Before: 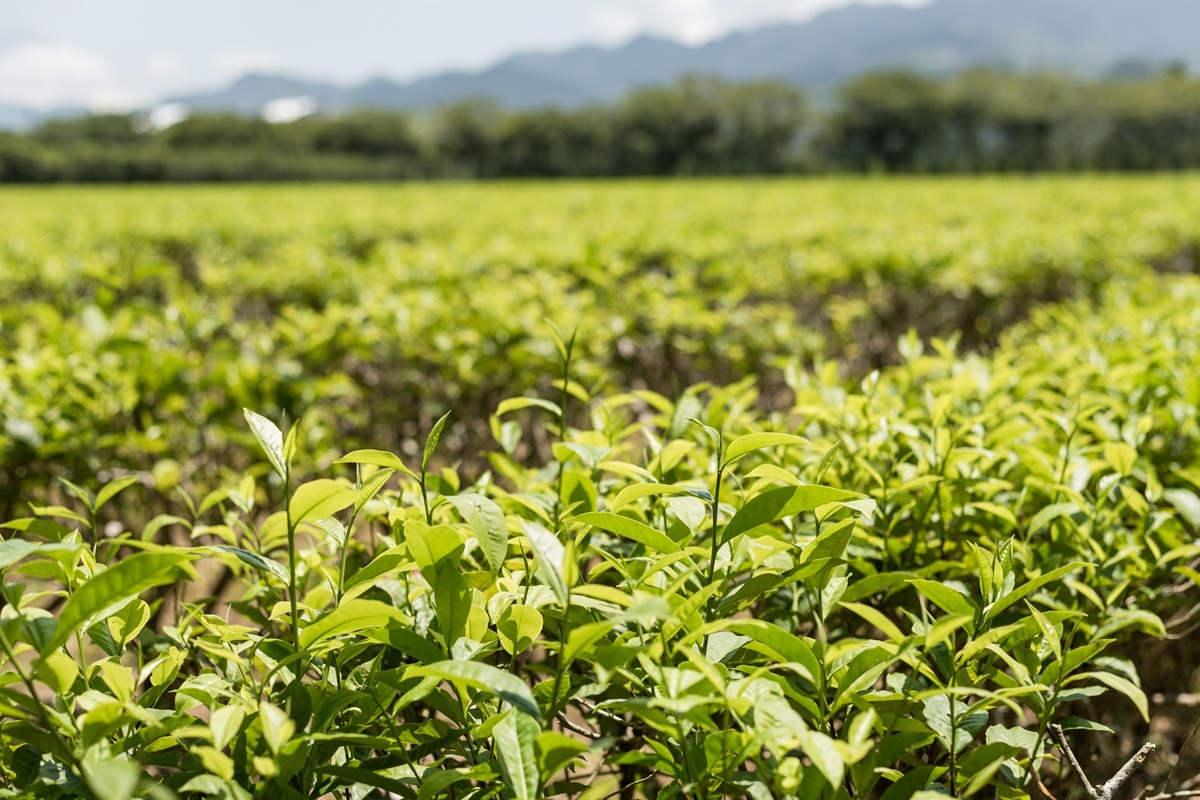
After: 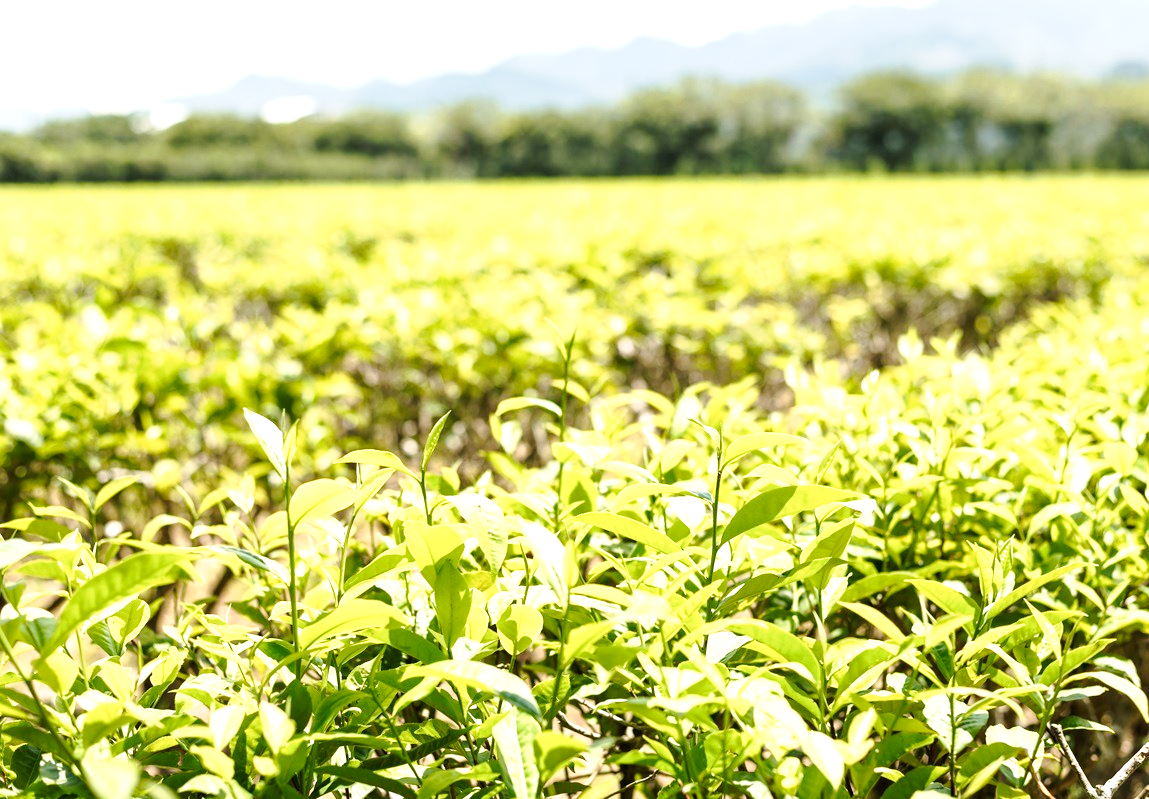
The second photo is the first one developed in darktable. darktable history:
tone curve: curves: ch0 [(0, 0) (0.035, 0.017) (0.131, 0.108) (0.279, 0.279) (0.476, 0.554) (0.617, 0.693) (0.704, 0.77) (0.801, 0.854) (0.895, 0.927) (1, 0.976)]; ch1 [(0, 0) (0.318, 0.278) (0.444, 0.427) (0.493, 0.493) (0.537, 0.547) (0.594, 0.616) (0.746, 0.764) (1, 1)]; ch2 [(0, 0) (0.316, 0.292) (0.381, 0.37) (0.423, 0.448) (0.476, 0.482) (0.502, 0.498) (0.529, 0.532) (0.583, 0.608) (0.639, 0.657) (0.7, 0.7) (0.861, 0.808) (1, 0.951)], preserve colors none
crop: right 4.207%, bottom 0.041%
exposure: black level correction 0, exposure 1.2 EV, compensate highlight preservation false
